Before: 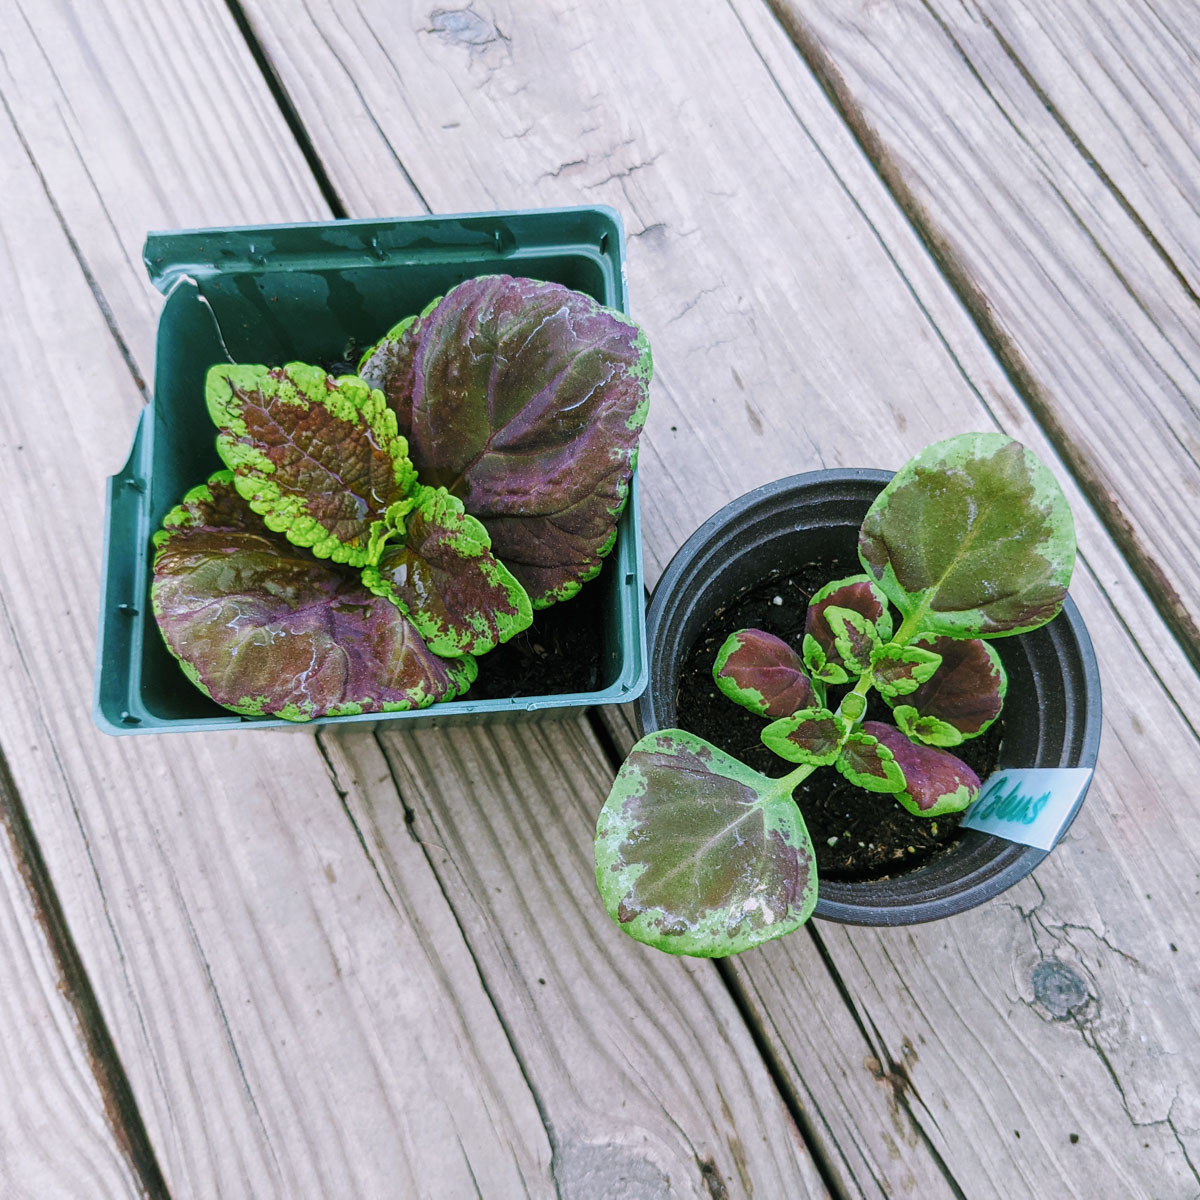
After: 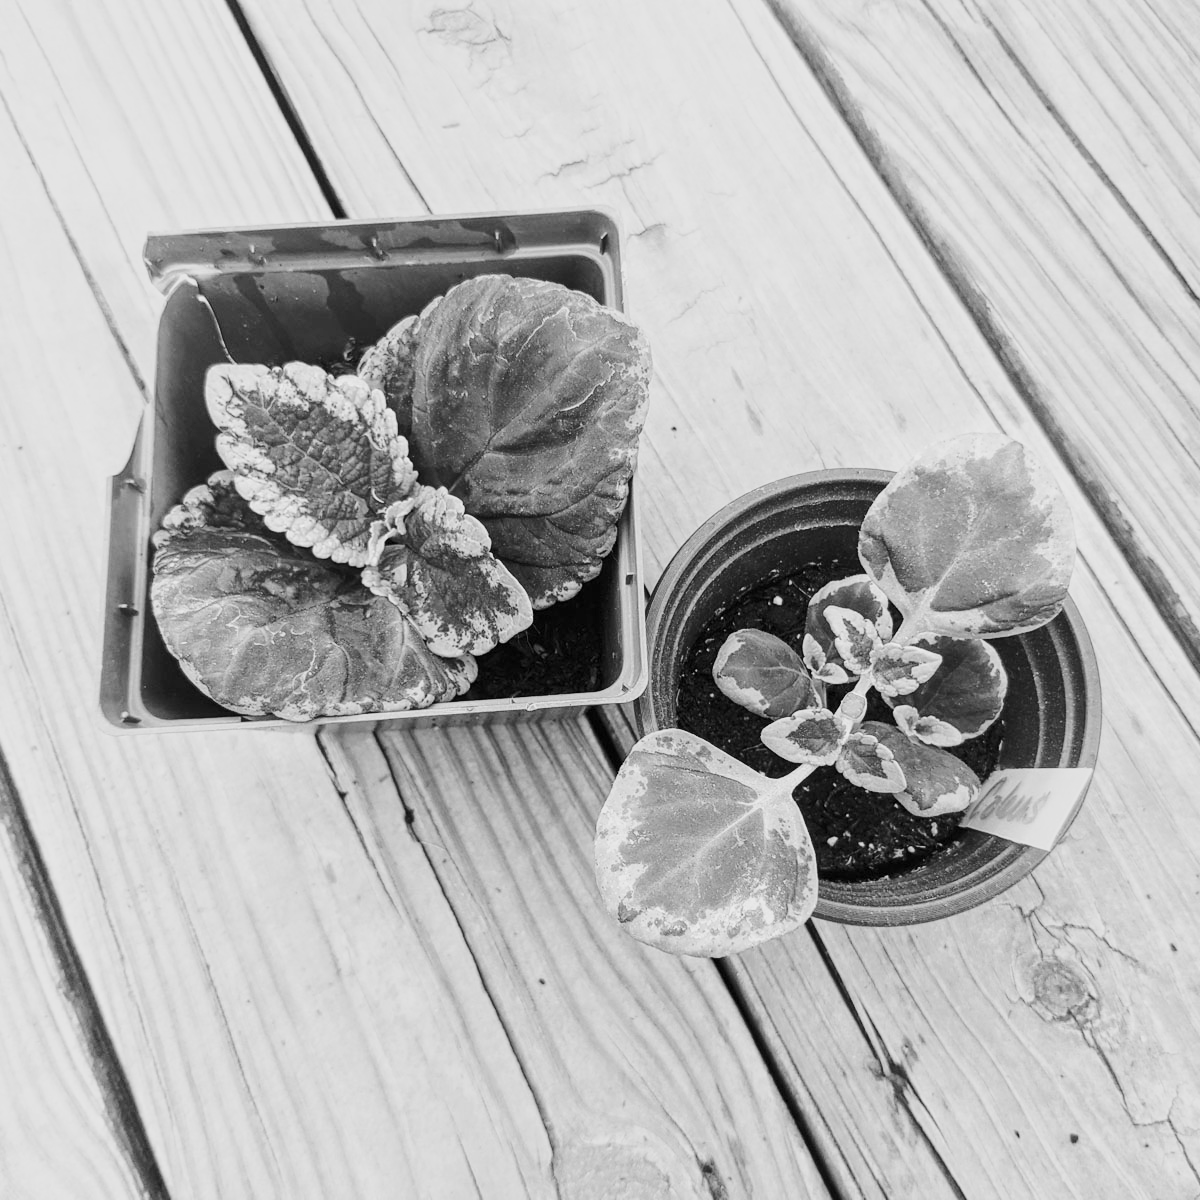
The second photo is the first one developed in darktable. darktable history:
monochrome: a -74.22, b 78.2
color balance rgb: global vibrance 0.5%
base curve: curves: ch0 [(0, 0) (0.025, 0.046) (0.112, 0.277) (0.467, 0.74) (0.814, 0.929) (1, 0.942)]
